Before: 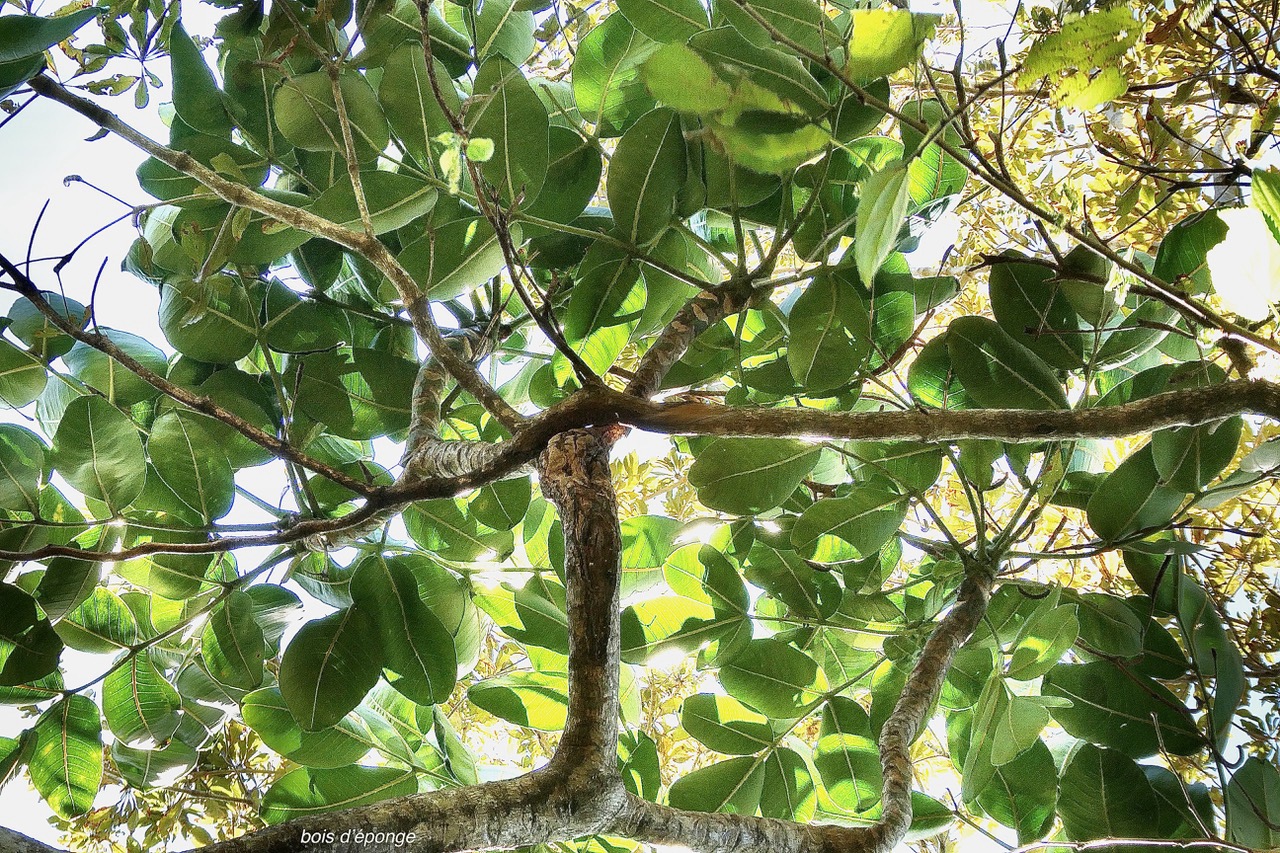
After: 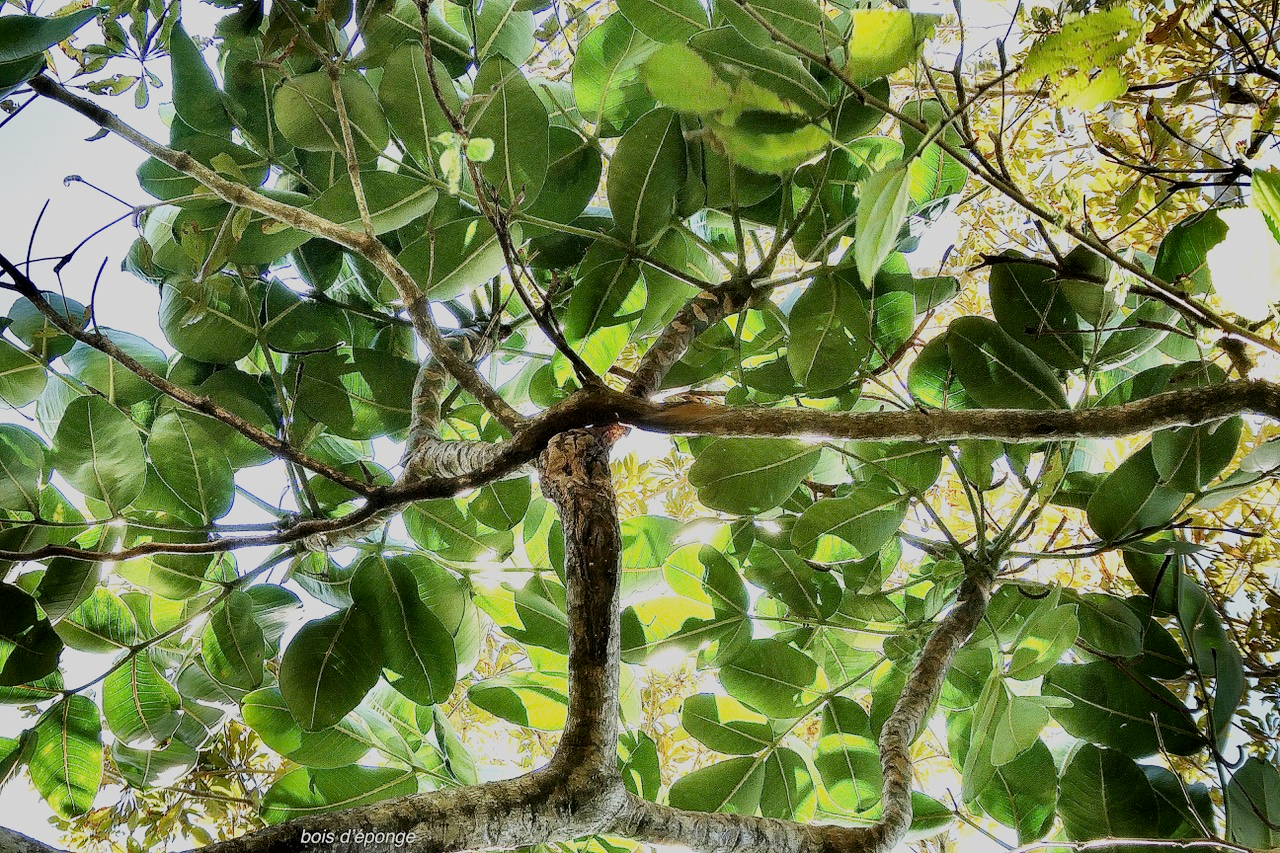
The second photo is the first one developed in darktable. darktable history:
filmic rgb: black relative exposure -7.65 EV, white relative exposure 4.56 EV, hardness 3.61
contrast brightness saturation: contrast 0.102, brightness 0.024, saturation 0.016
